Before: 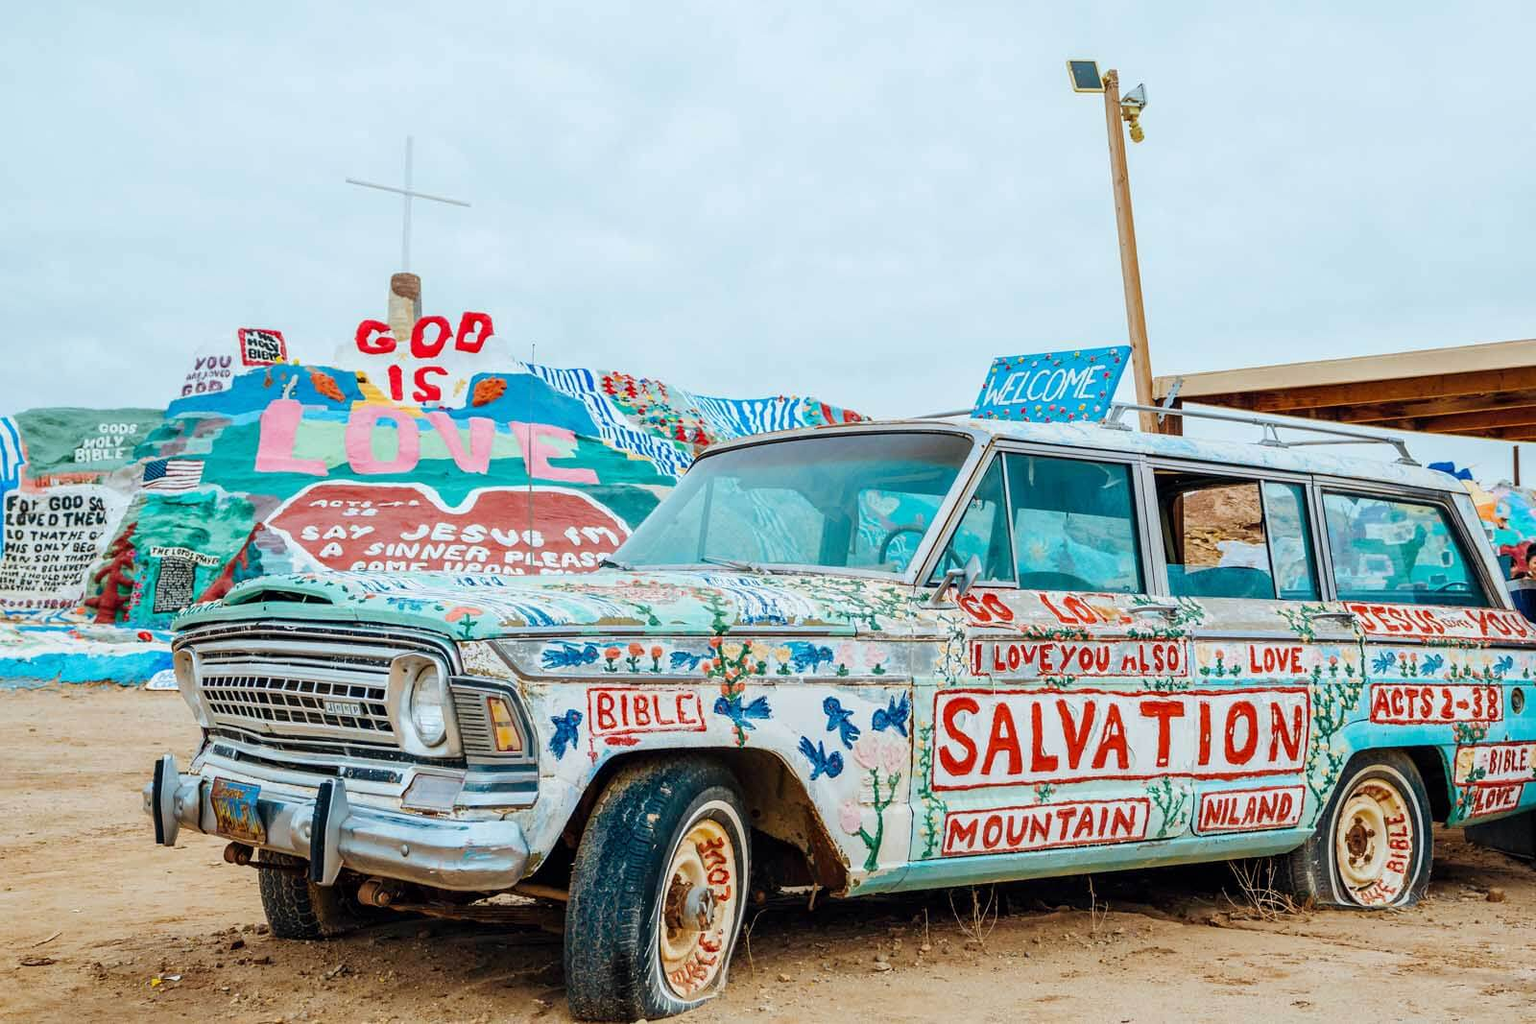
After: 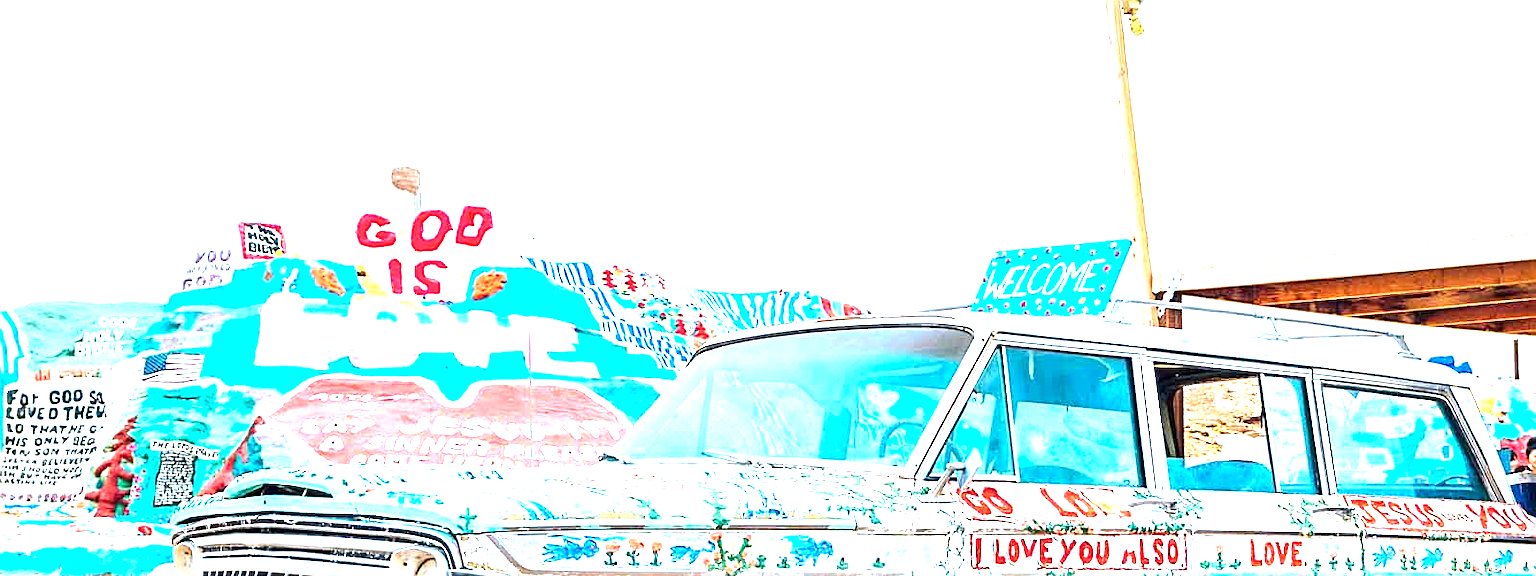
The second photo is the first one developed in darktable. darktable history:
color calibration: illuminant as shot in camera, x 0.358, y 0.373, temperature 4628.91 K
contrast brightness saturation: contrast 0.097, brightness 0.014, saturation 0.02
sharpen: on, module defaults
exposure: black level correction 0, exposure 2.089 EV, compensate exposure bias true, compensate highlight preservation false
crop and rotate: top 10.466%, bottom 33.281%
